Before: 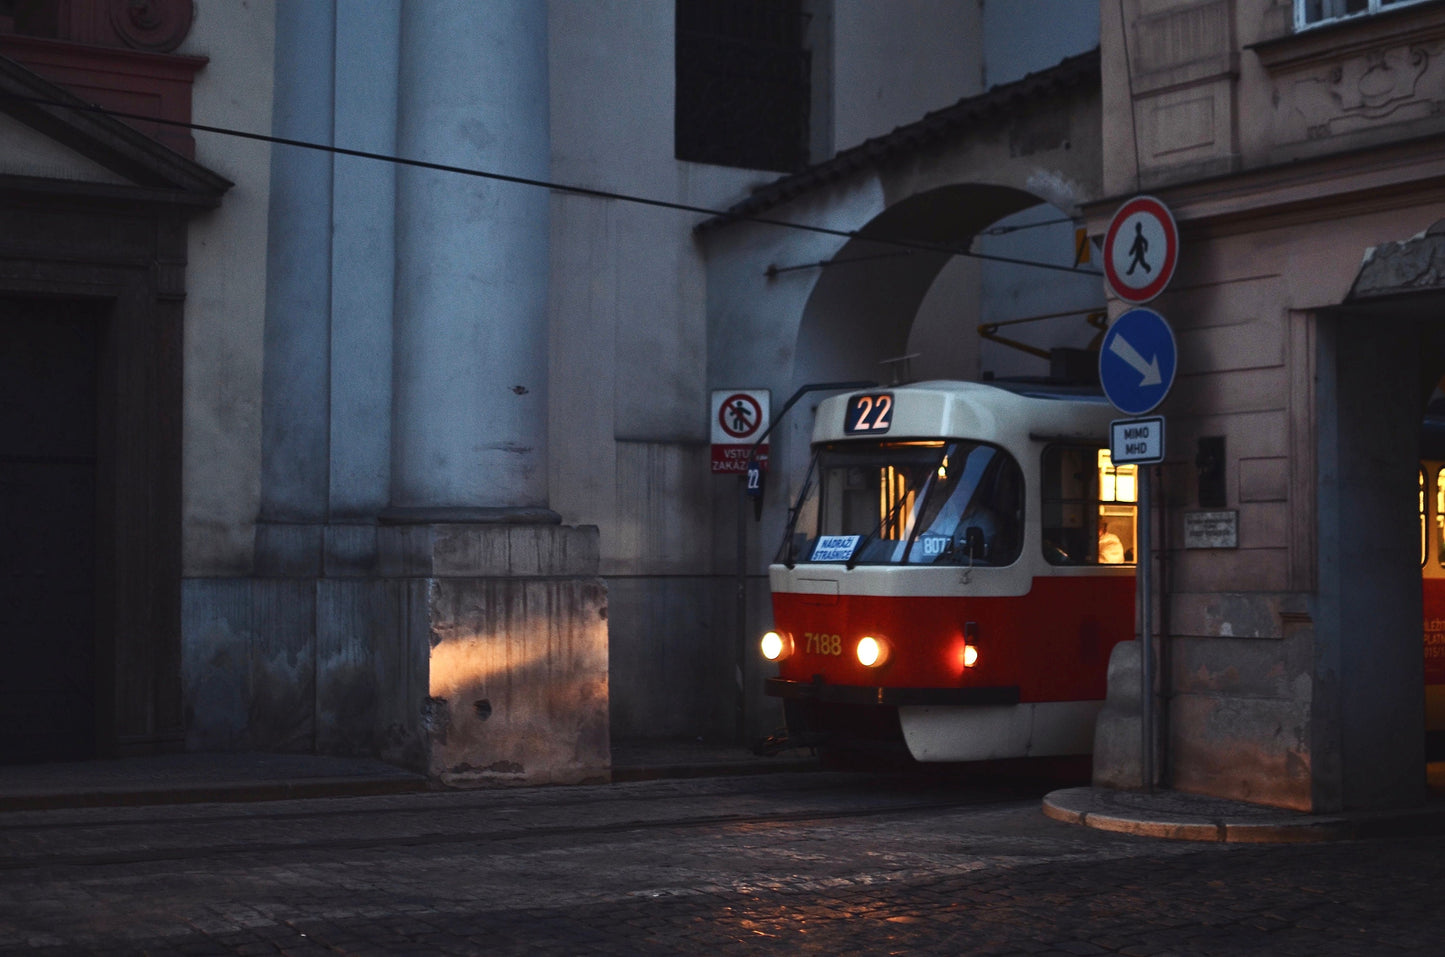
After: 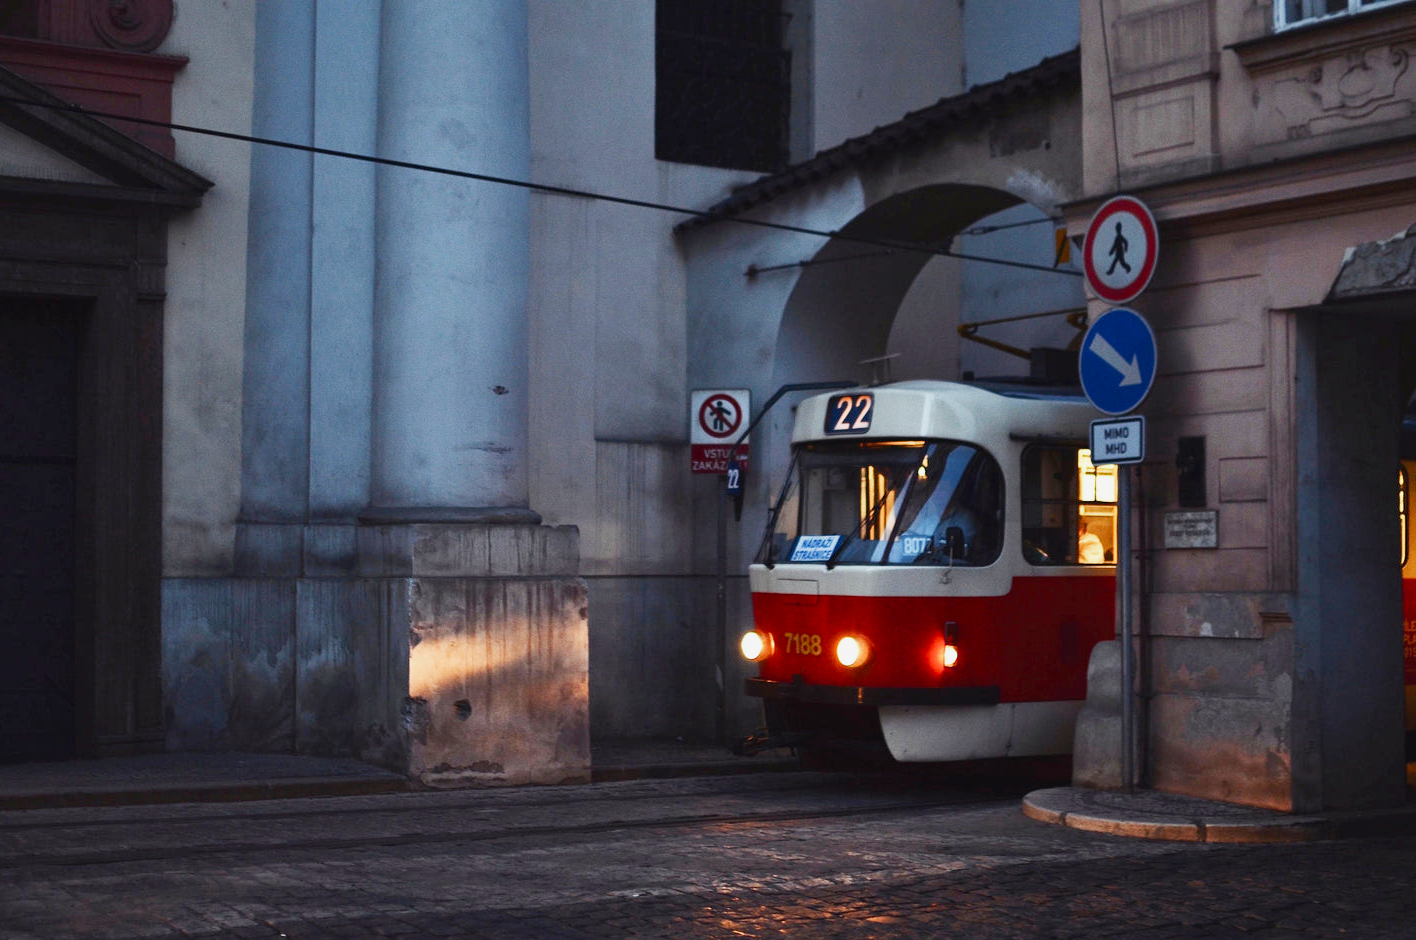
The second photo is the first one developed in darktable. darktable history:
exposure: exposure 0.775 EV, compensate highlight preservation false
crop and rotate: left 1.436%, right 0.528%, bottom 1.689%
filmic rgb: black relative exposure -16 EV, white relative exposure 6.19 EV, hardness 5.23, add noise in highlights 0, preserve chrominance no, color science v3 (2019), use custom middle-gray values true, contrast in highlights soft
color correction: highlights b* -0.03, saturation 1.11
